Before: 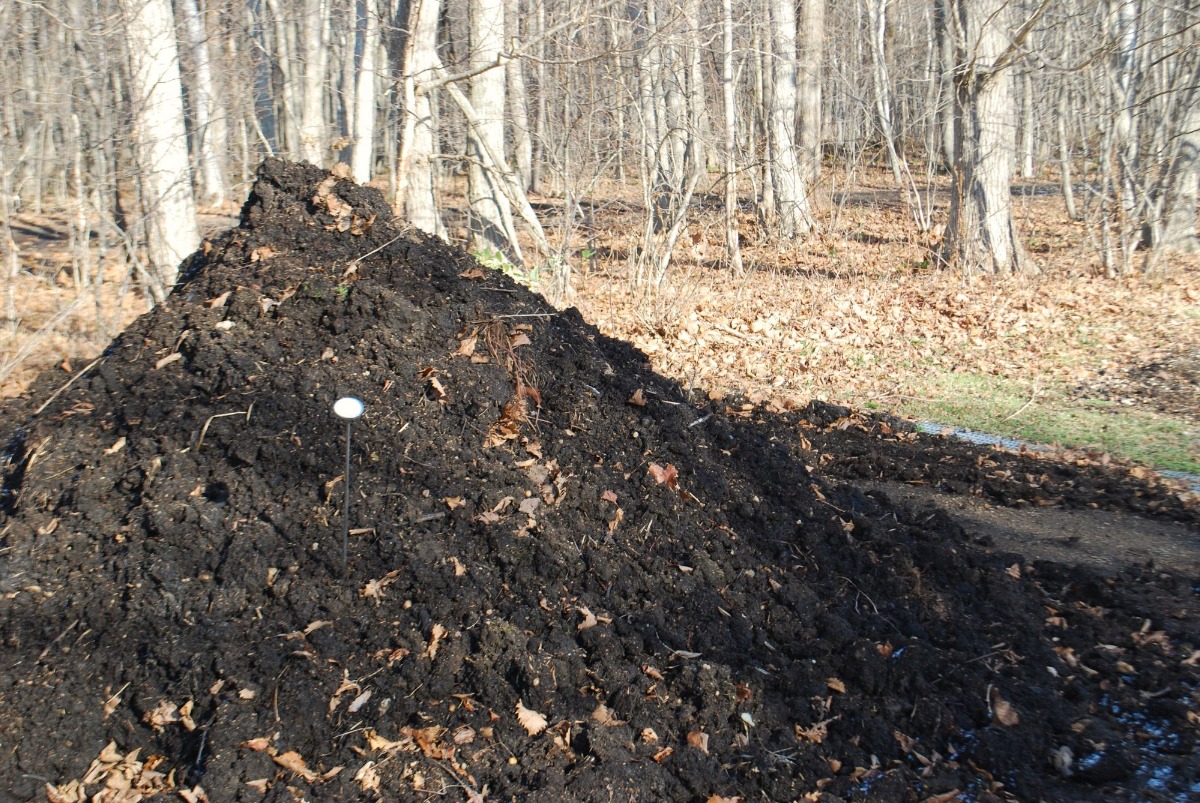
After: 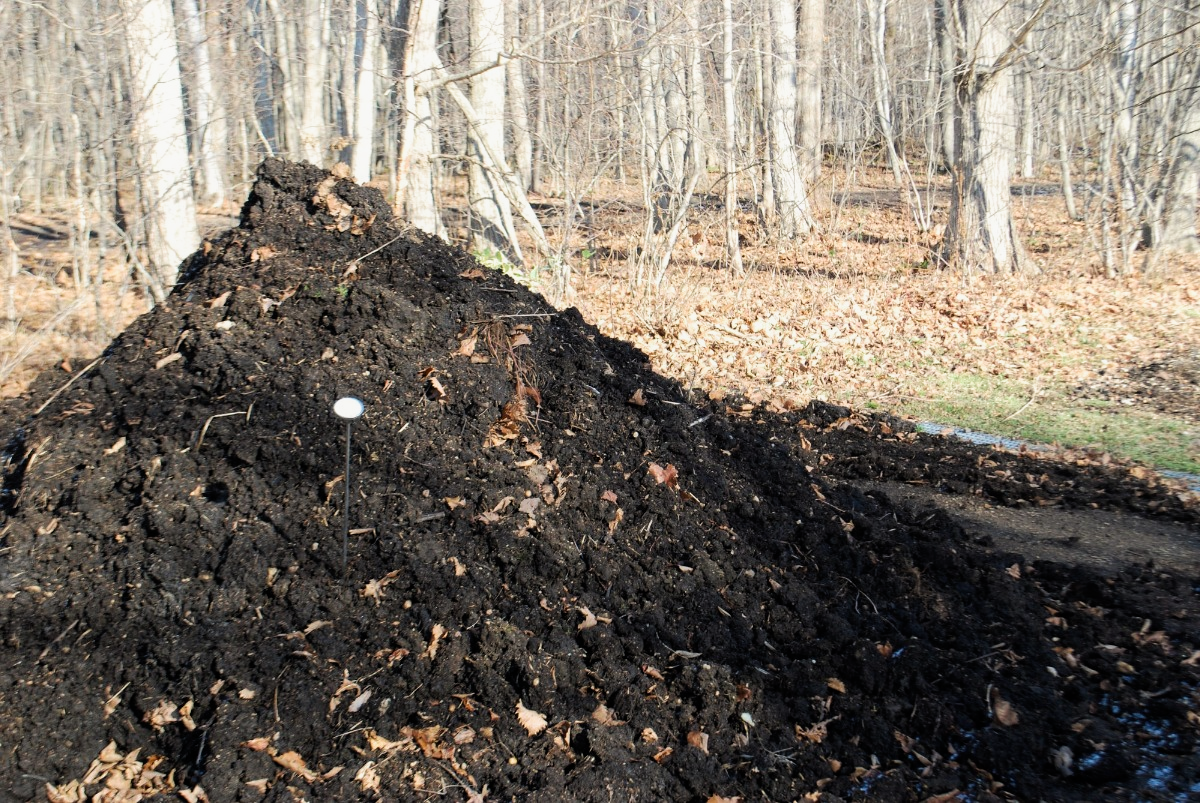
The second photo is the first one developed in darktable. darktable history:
filmic rgb: black relative exposure -12.8 EV, white relative exposure 2.8 EV, threshold 3 EV, target black luminance 0%, hardness 8.54, latitude 70.41%, contrast 1.133, shadows ↔ highlights balance -0.395%, color science v4 (2020), enable highlight reconstruction true
shadows and highlights: shadows -23.08, highlights 46.15, soften with gaussian
